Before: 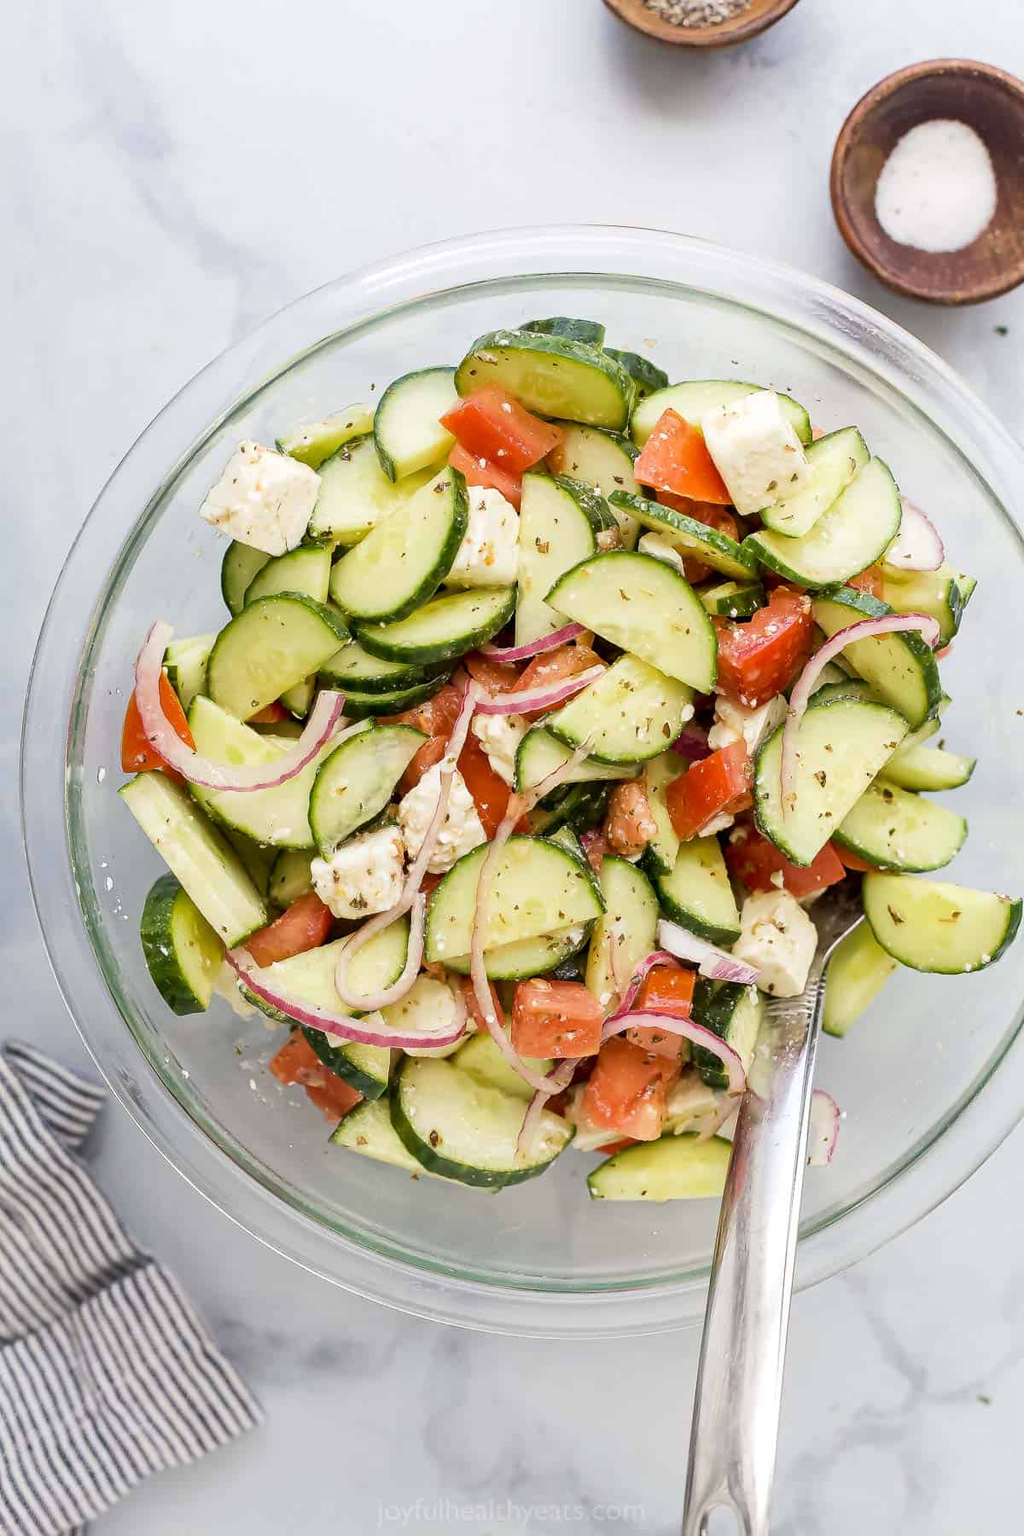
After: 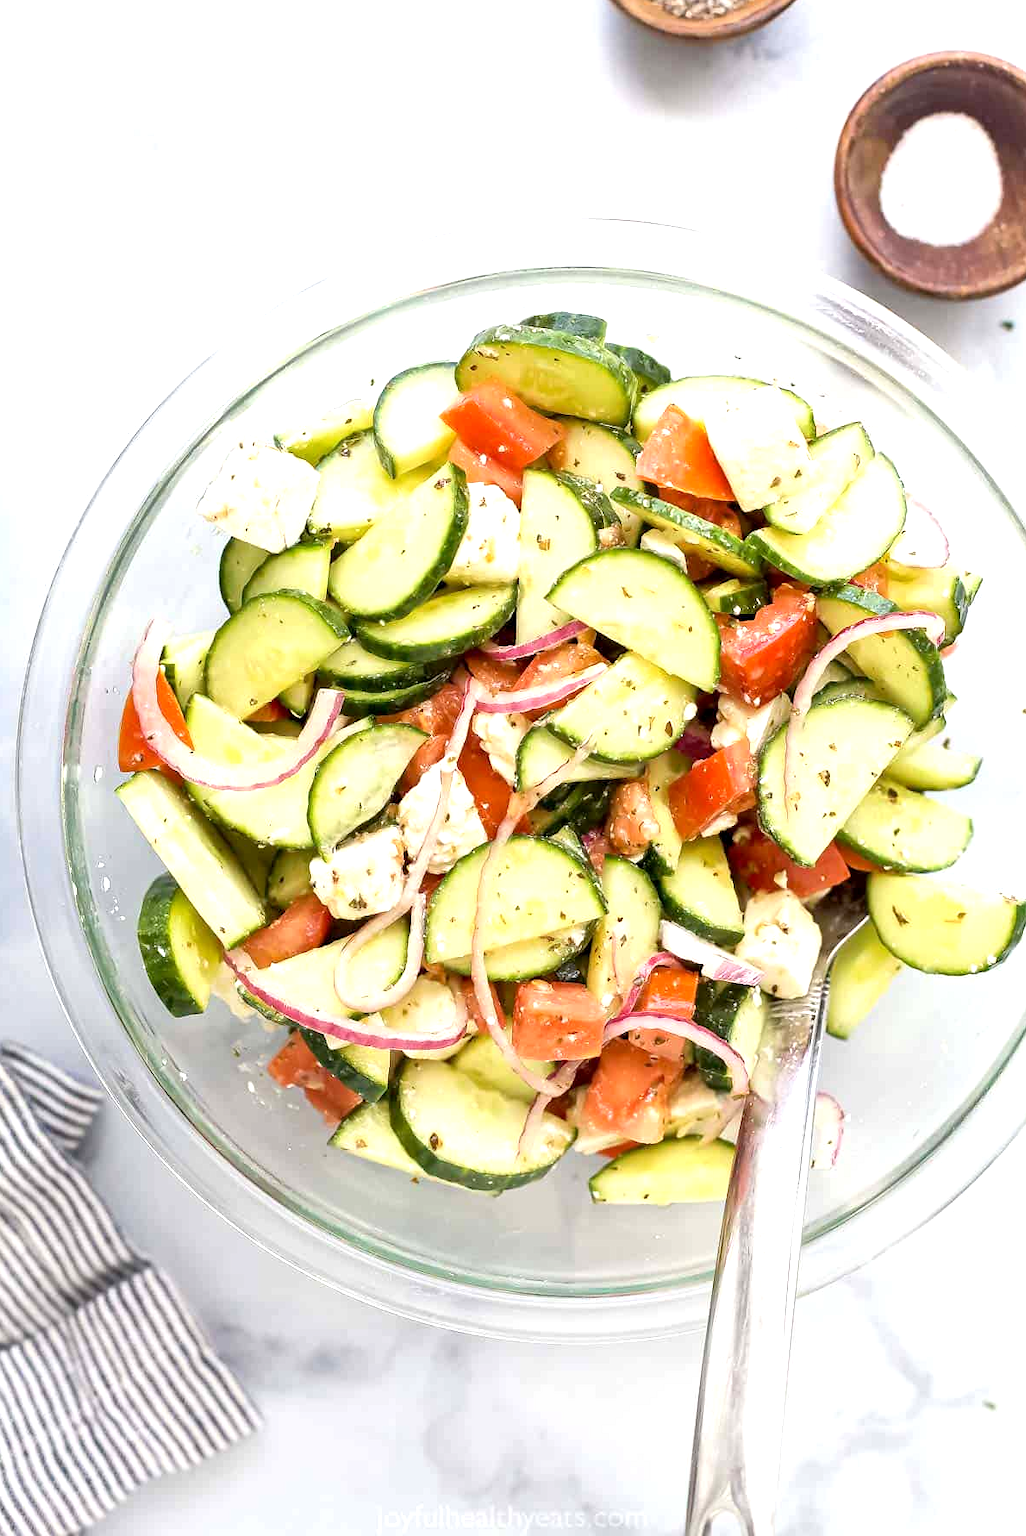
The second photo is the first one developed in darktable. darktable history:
exposure: black level correction 0.001, exposure 0.677 EV, compensate highlight preservation false
crop: left 0.493%, top 0.561%, right 0.235%, bottom 0.436%
